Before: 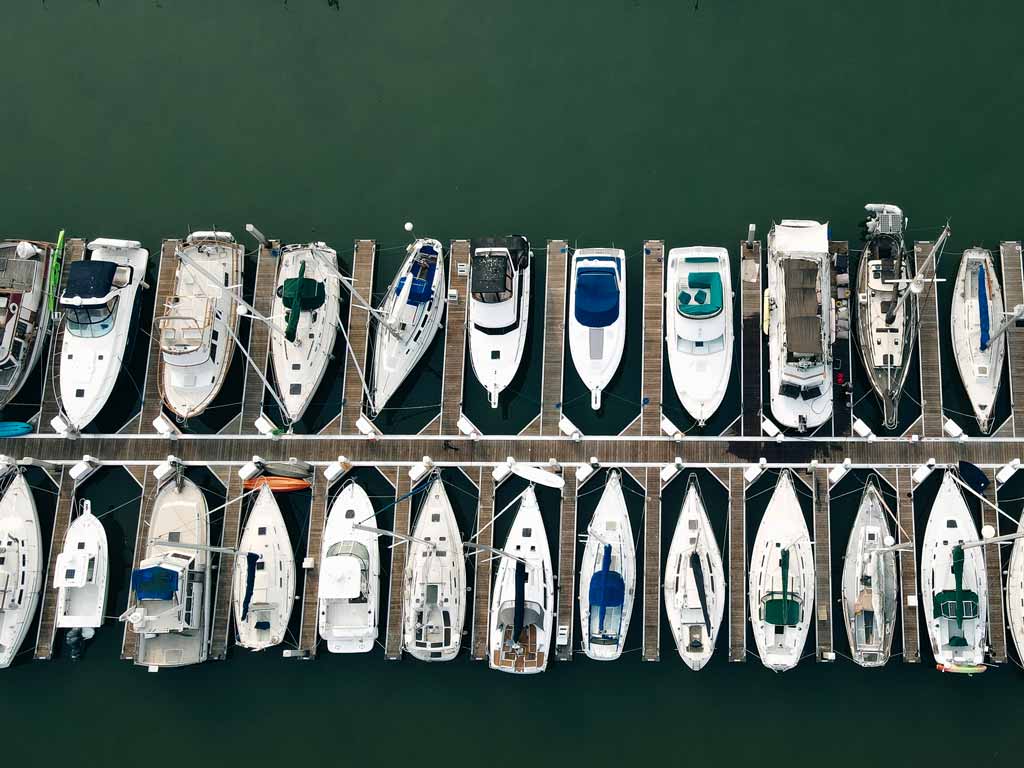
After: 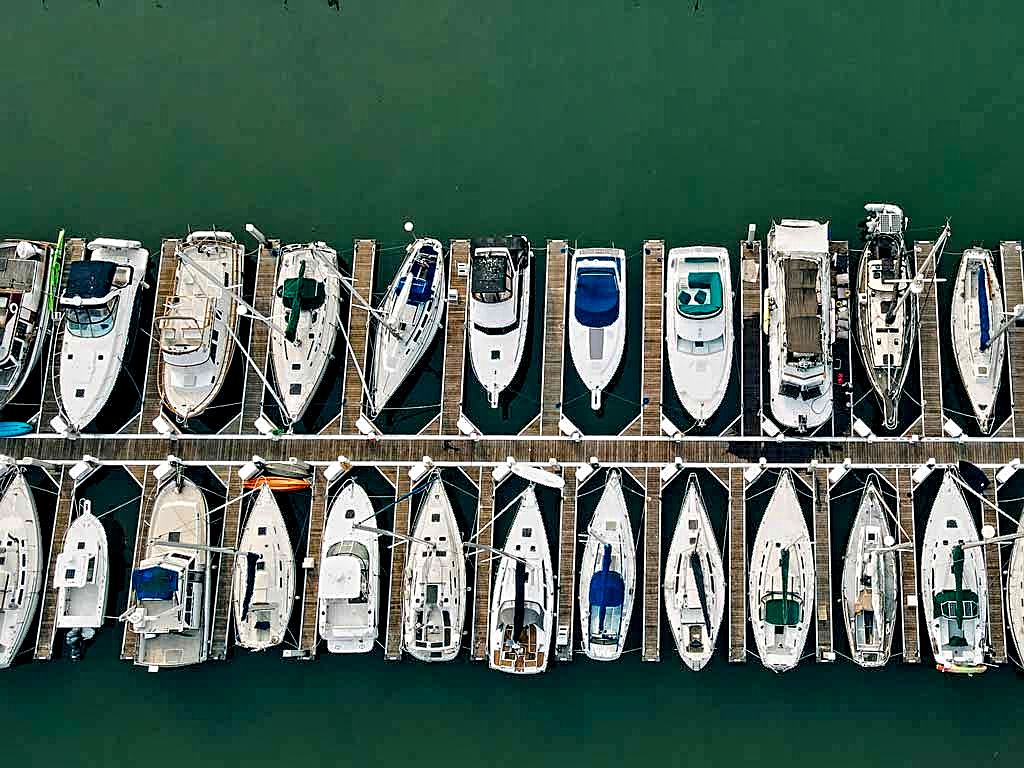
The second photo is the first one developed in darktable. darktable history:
color balance rgb: perceptual saturation grading › global saturation 25%, perceptual brilliance grading › mid-tones 10%, perceptual brilliance grading › shadows 15%, global vibrance 20%
sharpen: on, module defaults
contrast equalizer: octaves 7, y [[0.5, 0.542, 0.583, 0.625, 0.667, 0.708], [0.5 ×6], [0.5 ×6], [0 ×6], [0 ×6]]
shadows and highlights: shadows 80.73, white point adjustment -9.07, highlights -61.46, soften with gaussian
